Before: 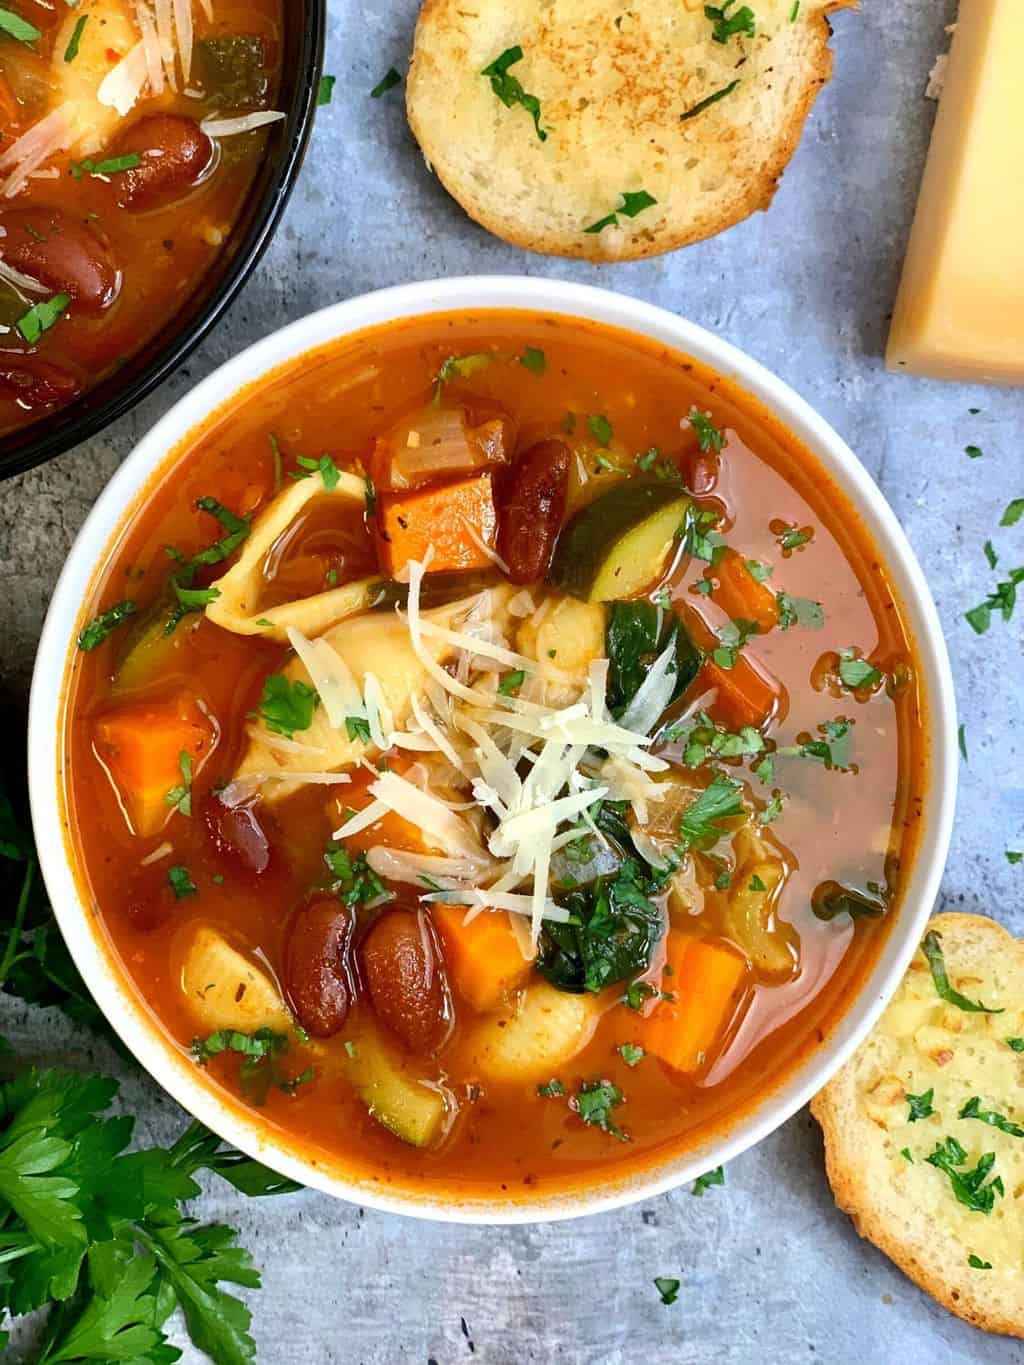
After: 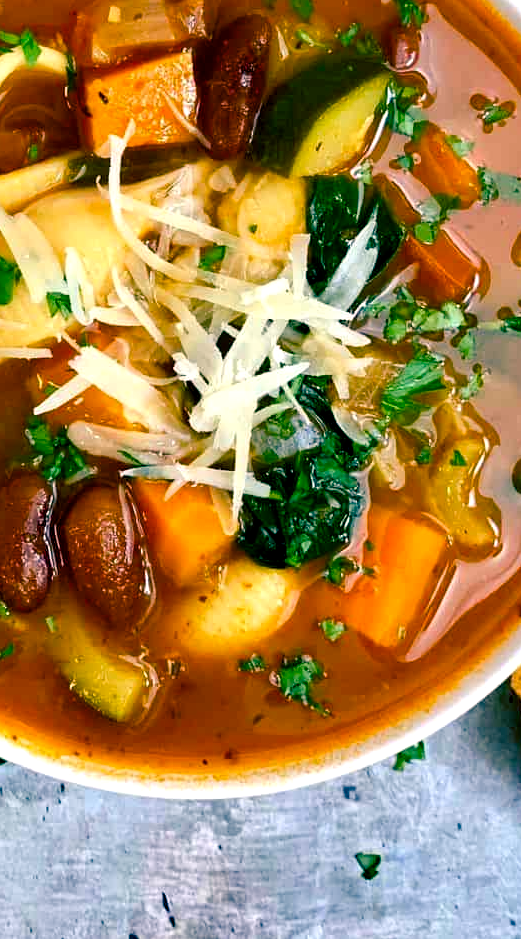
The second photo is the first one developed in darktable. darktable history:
color balance rgb: shadows lift › luminance -28.76%, shadows lift › chroma 10%, shadows lift › hue 230°, power › chroma 0.5%, power › hue 215°, highlights gain › luminance 7.14%, highlights gain › chroma 1%, highlights gain › hue 50°, global offset › luminance -0.29%, global offset › hue 260°, perceptual saturation grading › global saturation 20%, perceptual saturation grading › highlights -13.92%, perceptual saturation grading › shadows 50%
contrast equalizer: octaves 7, y [[0.6 ×6], [0.55 ×6], [0 ×6], [0 ×6], [0 ×6]], mix 0.3
crop and rotate: left 29.237%, top 31.152%, right 19.807%
